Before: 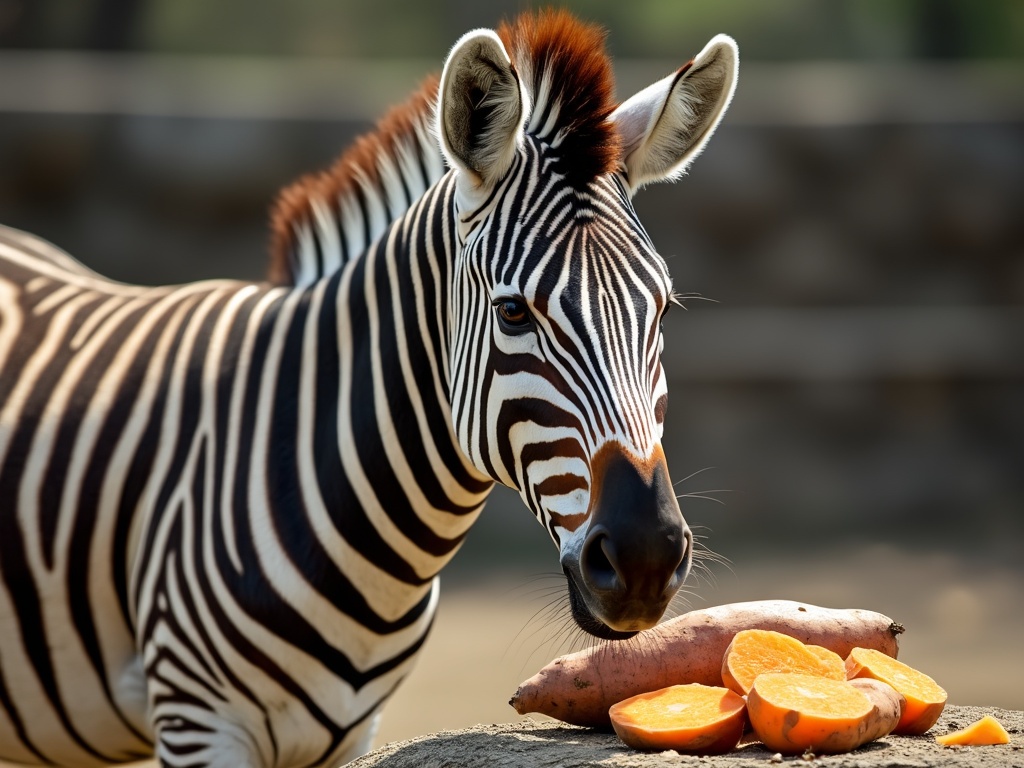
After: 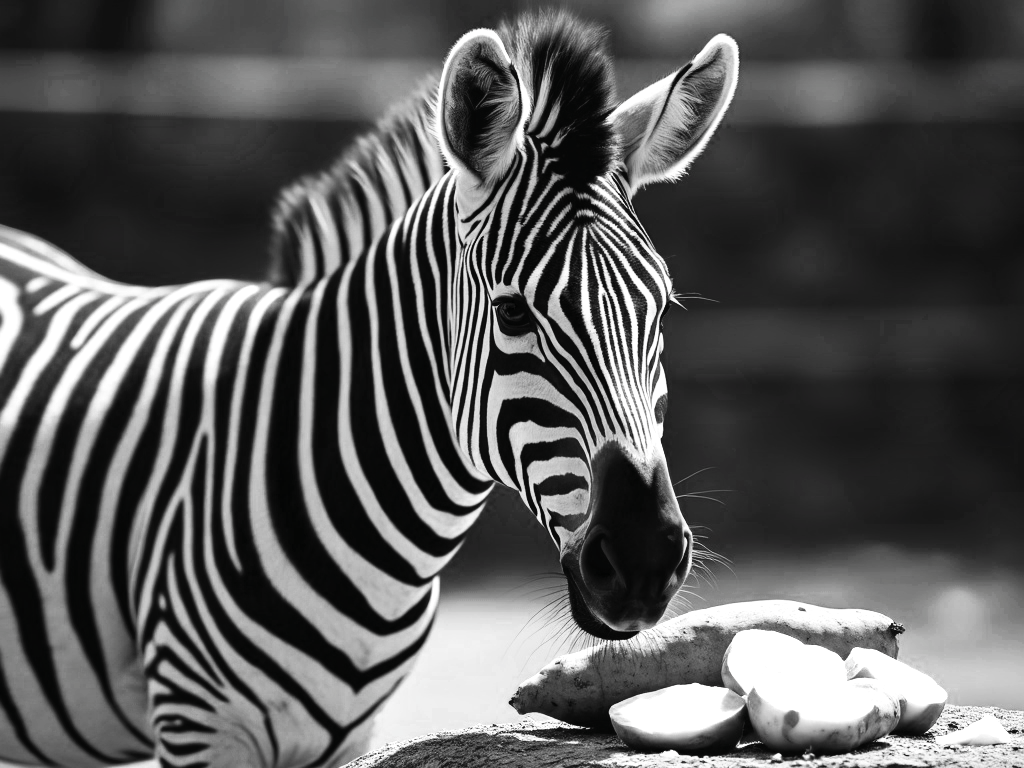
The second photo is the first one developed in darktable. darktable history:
tone curve: curves: ch0 [(0, 0) (0.003, 0) (0.011, 0) (0.025, 0) (0.044, 0.006) (0.069, 0.024) (0.1, 0.038) (0.136, 0.052) (0.177, 0.08) (0.224, 0.112) (0.277, 0.145) (0.335, 0.206) (0.399, 0.284) (0.468, 0.372) (0.543, 0.477) (0.623, 0.593) (0.709, 0.717) (0.801, 0.815) (0.898, 0.92) (1, 1)], preserve colors none
color look up table: target L [104.42, 105.06, 83.84, 104.74, 104.42, 104.42, 105.06, 67.74, 56.32, 27.09, 201.43, 104.11, 105.06, 61.7, 104.74, 81.93, 104.42, 52.54, 42.37, 64.74, 54.24, 3.781, 32.75, 21.7, 92.35, 55.54, 68.74, 57.87, 24.42, 5.749, 66.24, 5.749, 0, 4.324, 24.42, 3.781, 41.55, 3.781, 3.781, 3.781, 7.743, 0, 3.781, 72.21, 75.15, 62.46, 3.781, 9.762, 32.32], target a [0.001 ×9, 0, 0, 0.001 ×10, -1.591, 0.001, 0, 0, 0.001, 0.001, 0.001, -0.123, 0, 0.001, 0, 0, 0, -0.123, -1.591, 0.001, -1.591, -1.591, -1.591, 0, 0, -1.591, 0.001, 0.001, 0.001, -1.591, 0, 0.001], target b [-0.004, -0.004, -0.007, -0.004 ×4, -0.006, -0.006, 0.002, -0.001, -0.004, -0.004, -0.006, -0.004, -0.007, -0.004, -0.006, -0.003, -0.006, -0.006, 0.791, -0.004, 0.002, 0, -0.008, -0.006, -0.006, 1.549, -0.003, -0.006, -0.003, 0, -0.002, 1.549, 0.791, -0.003, 0.791, 0.791, 0.791, -0.002, 0, 0.791, -0.006, -0.006, -0.001, 0.791, -0.002, -0.006], num patches 49
